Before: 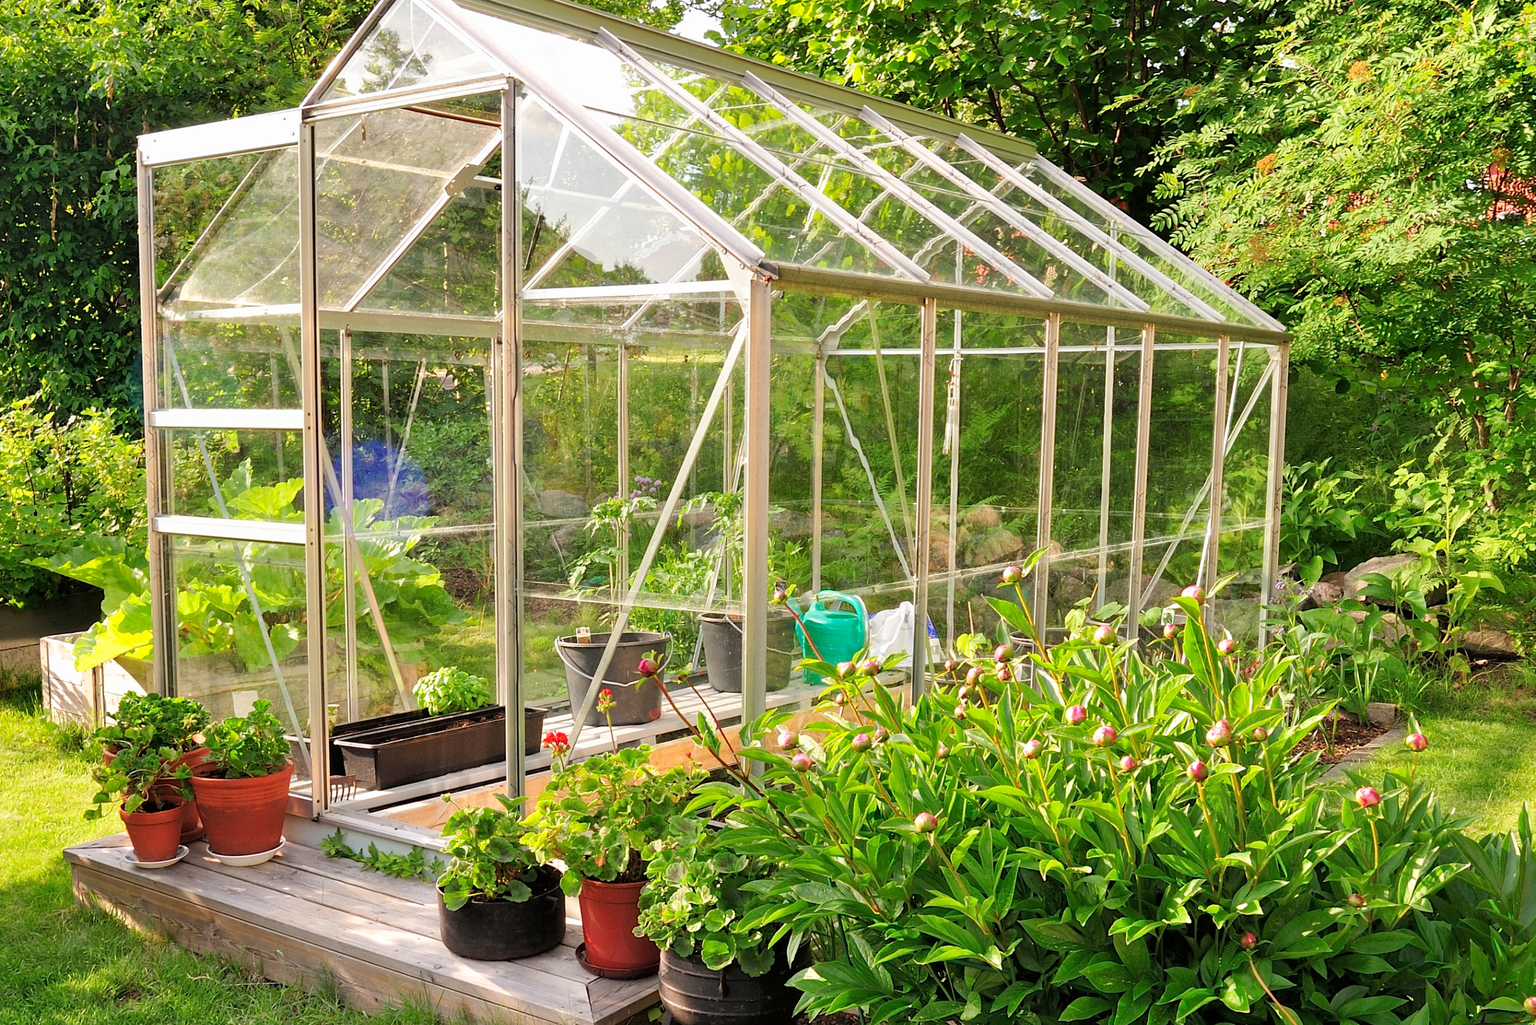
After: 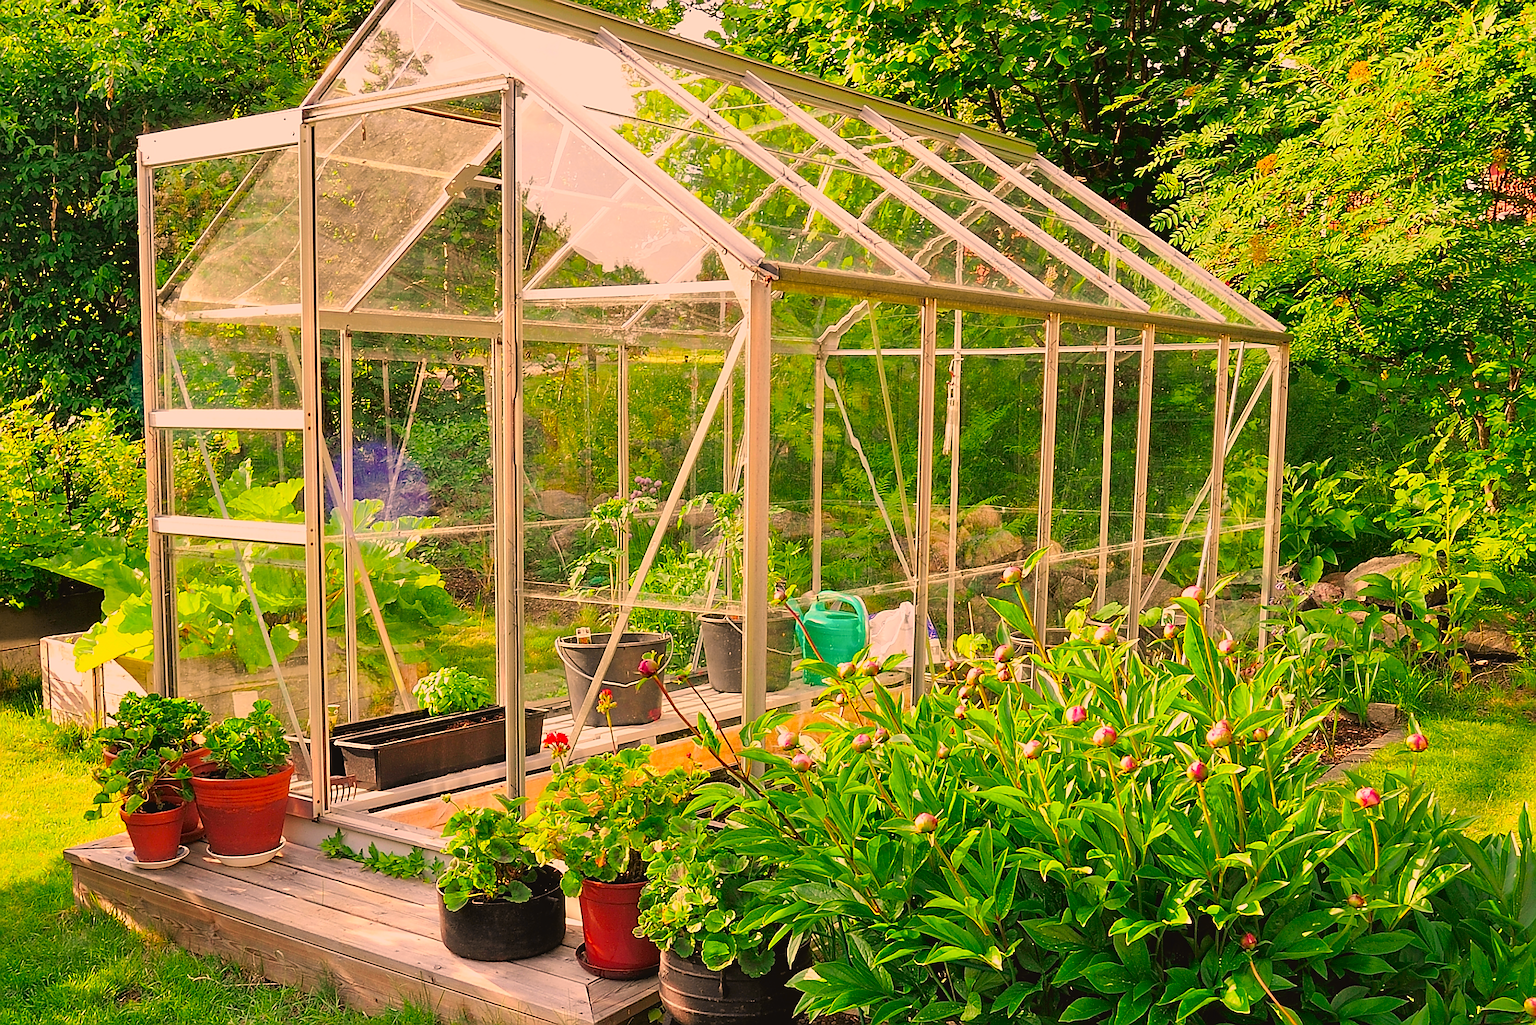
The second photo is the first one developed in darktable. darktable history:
sharpen: radius 1.395, amount 1.232, threshold 0.731
tone curve: curves: ch0 [(0, 0.036) (0.053, 0.068) (0.211, 0.217) (0.519, 0.513) (0.847, 0.82) (0.991, 0.914)]; ch1 [(0, 0) (0.276, 0.206) (0.412, 0.353) (0.482, 0.475) (0.495, 0.5) (0.509, 0.502) (0.563, 0.57) (0.667, 0.672) (0.788, 0.809) (1, 1)]; ch2 [(0, 0) (0.438, 0.456) (0.473, 0.47) (0.503, 0.503) (0.523, 0.528) (0.562, 0.571) (0.612, 0.61) (0.679, 0.72) (1, 1)], color space Lab, independent channels, preserve colors none
color correction: highlights a* 22.2, highlights b* 22.48
